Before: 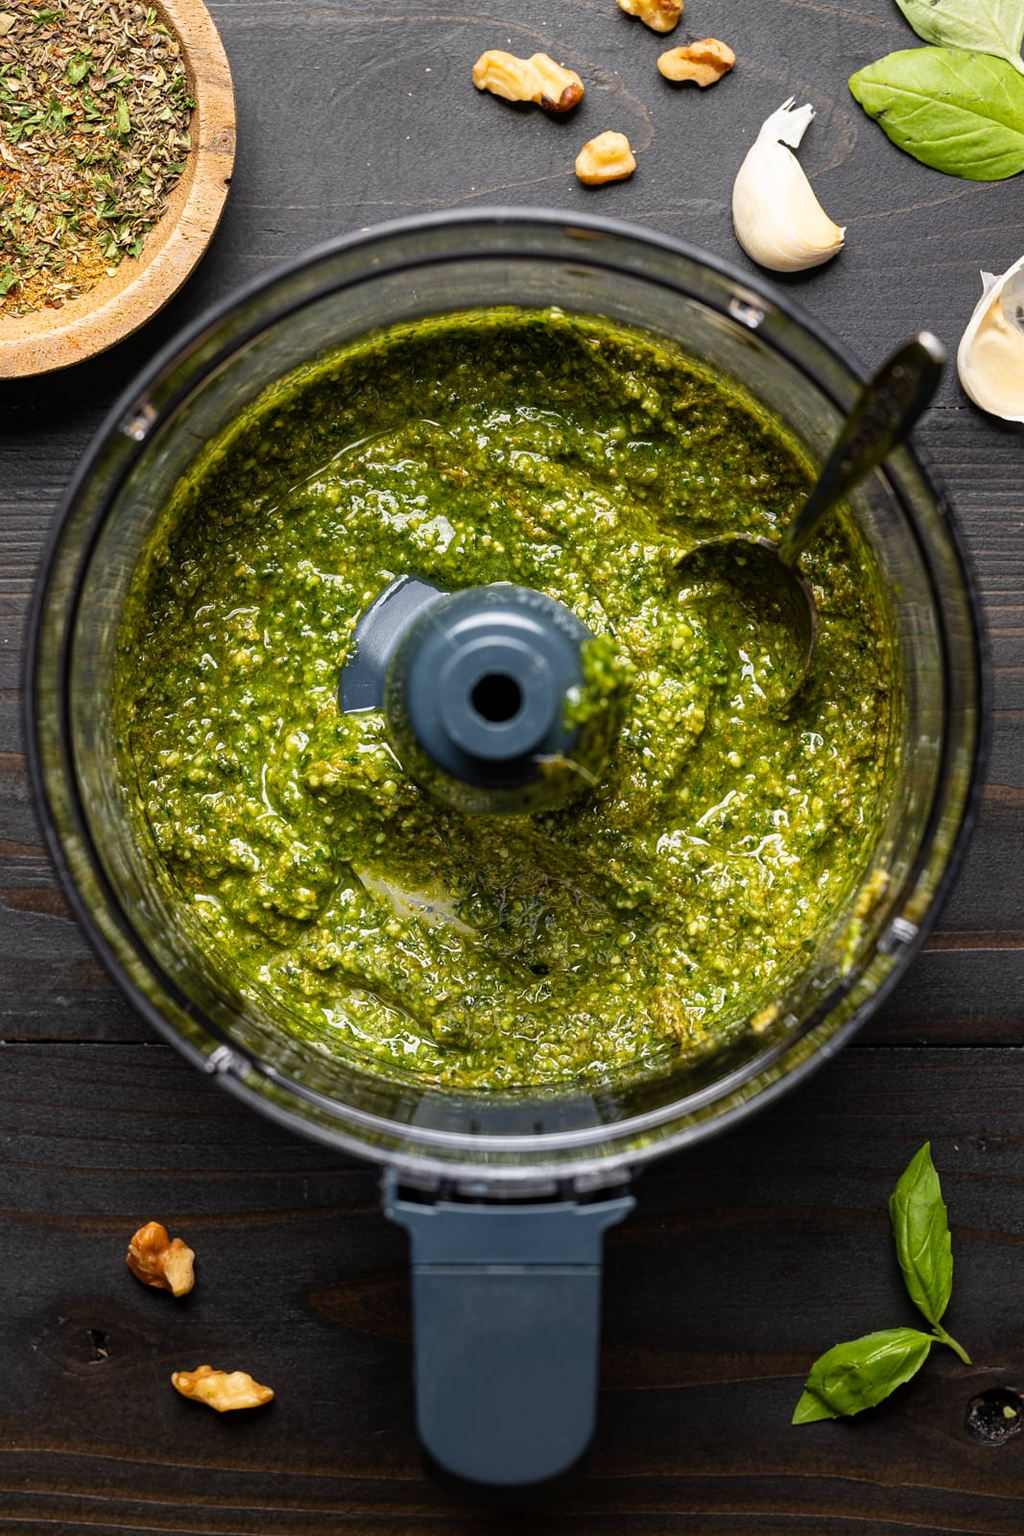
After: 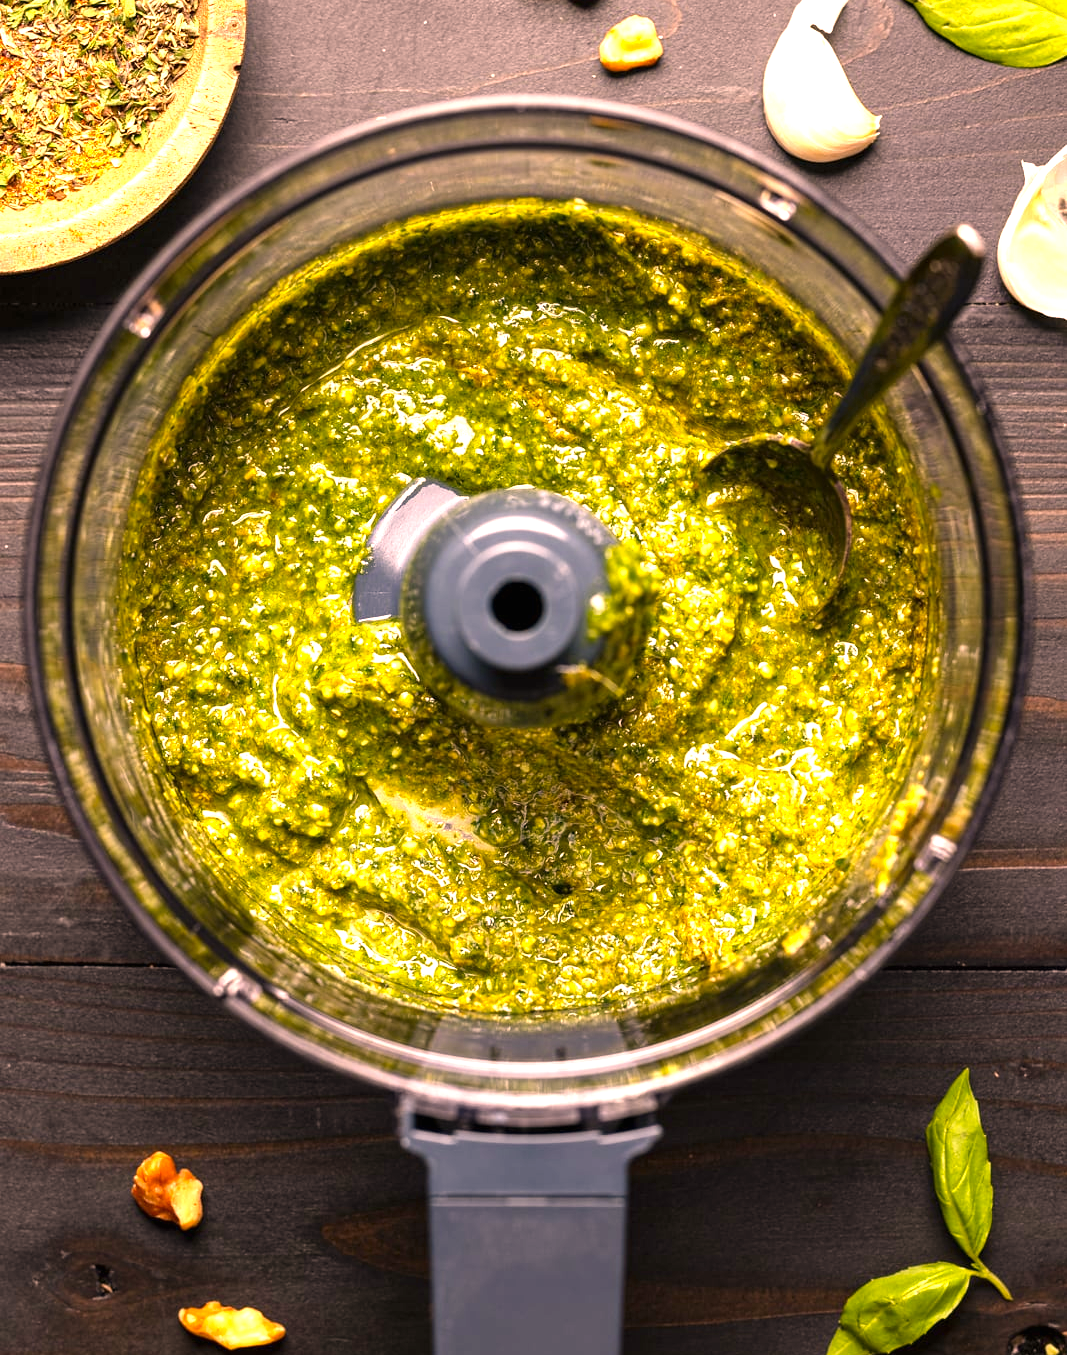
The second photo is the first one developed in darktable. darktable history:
exposure: black level correction 0, exposure 1.2 EV, compensate highlight preservation false
crop: top 7.589%, bottom 7.678%
color correction: highlights a* 20.71, highlights b* 19.38
